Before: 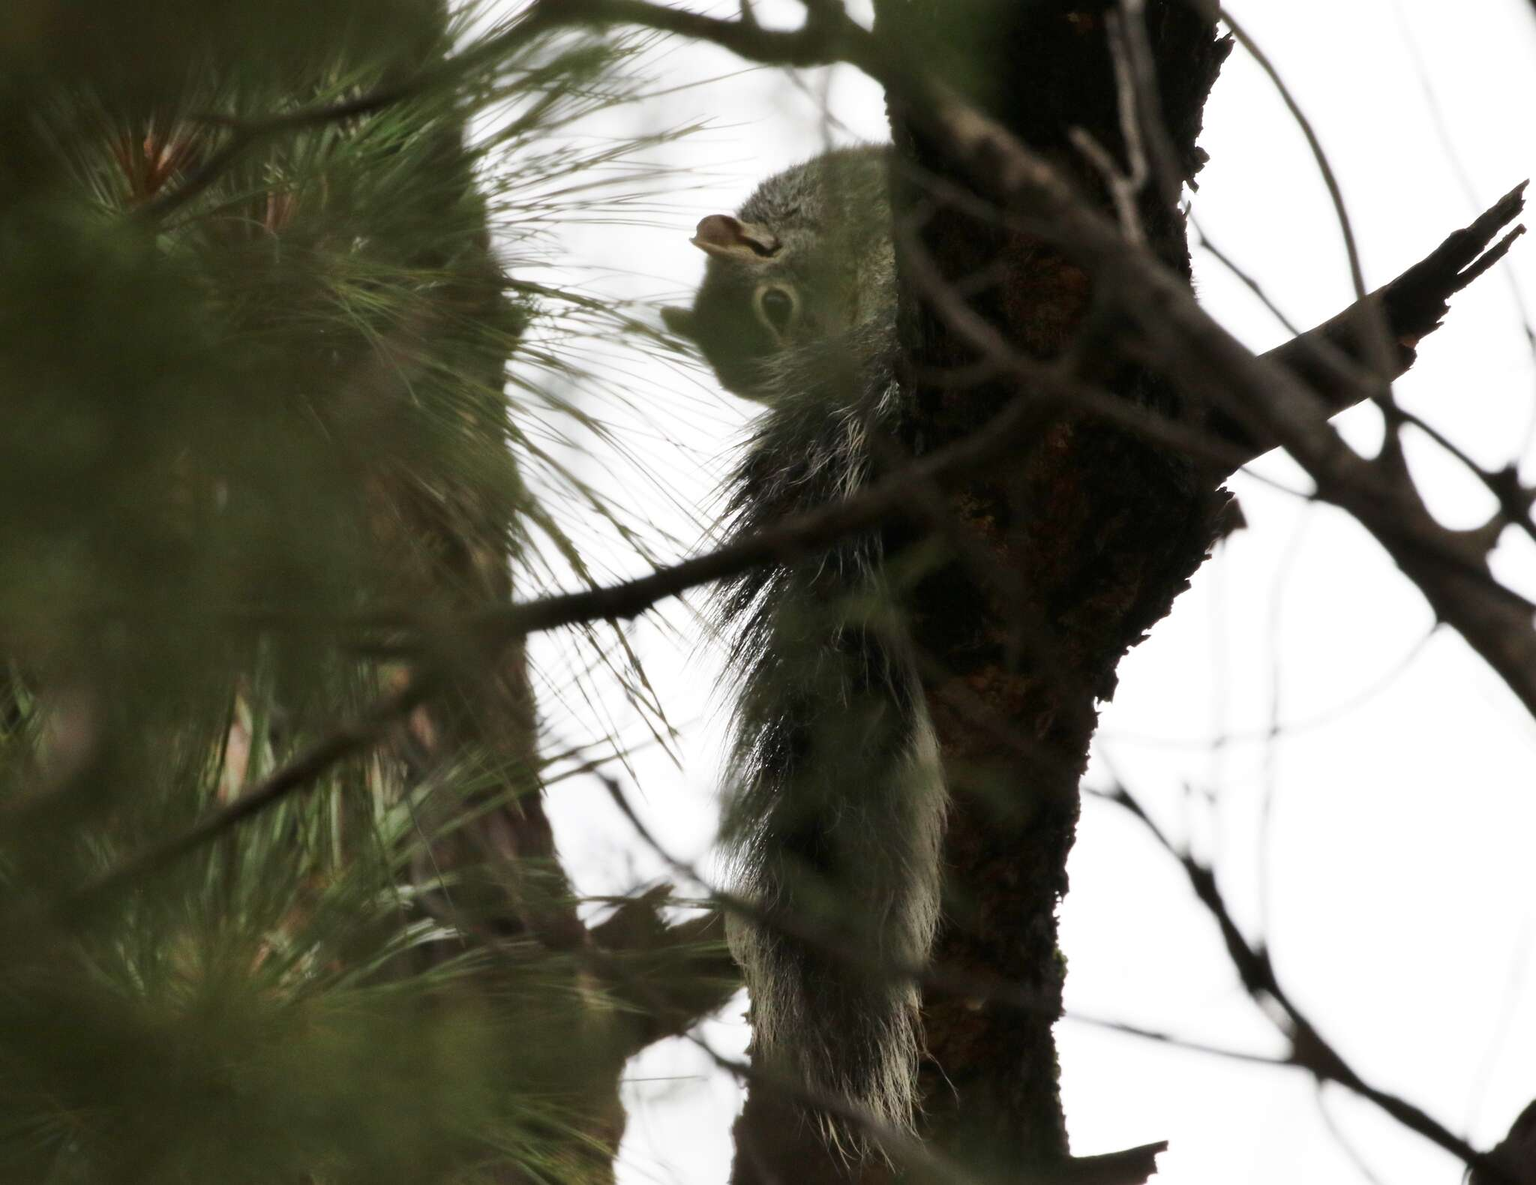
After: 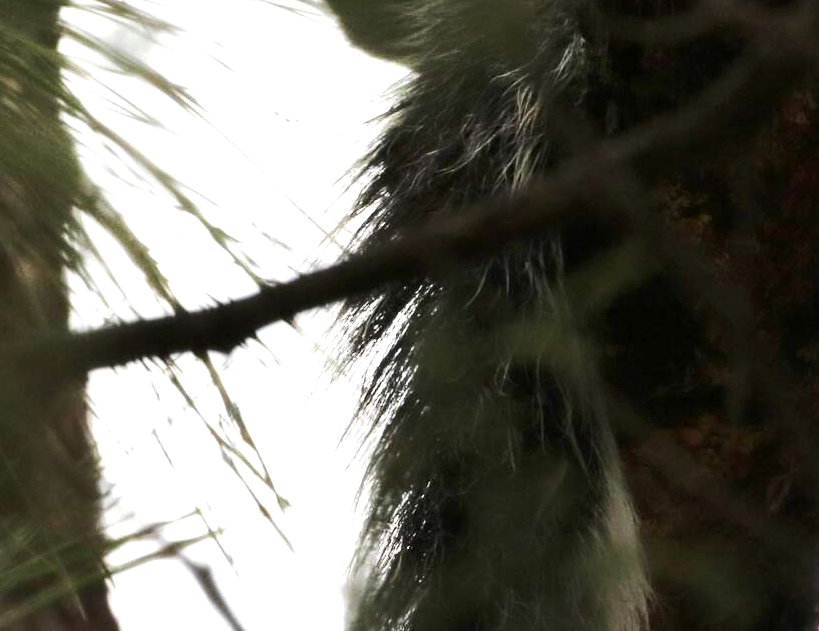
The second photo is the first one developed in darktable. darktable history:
crop: left 30%, top 30%, right 30%, bottom 30%
tone equalizer: -8 EV 0.001 EV, -7 EV -0.002 EV, -6 EV 0.002 EV, -5 EV -0.03 EV, -4 EV -0.116 EV, -3 EV -0.169 EV, -2 EV 0.24 EV, -1 EV 0.702 EV, +0 EV 0.493 EV
exposure: exposure 0.161 EV, compensate highlight preservation false
